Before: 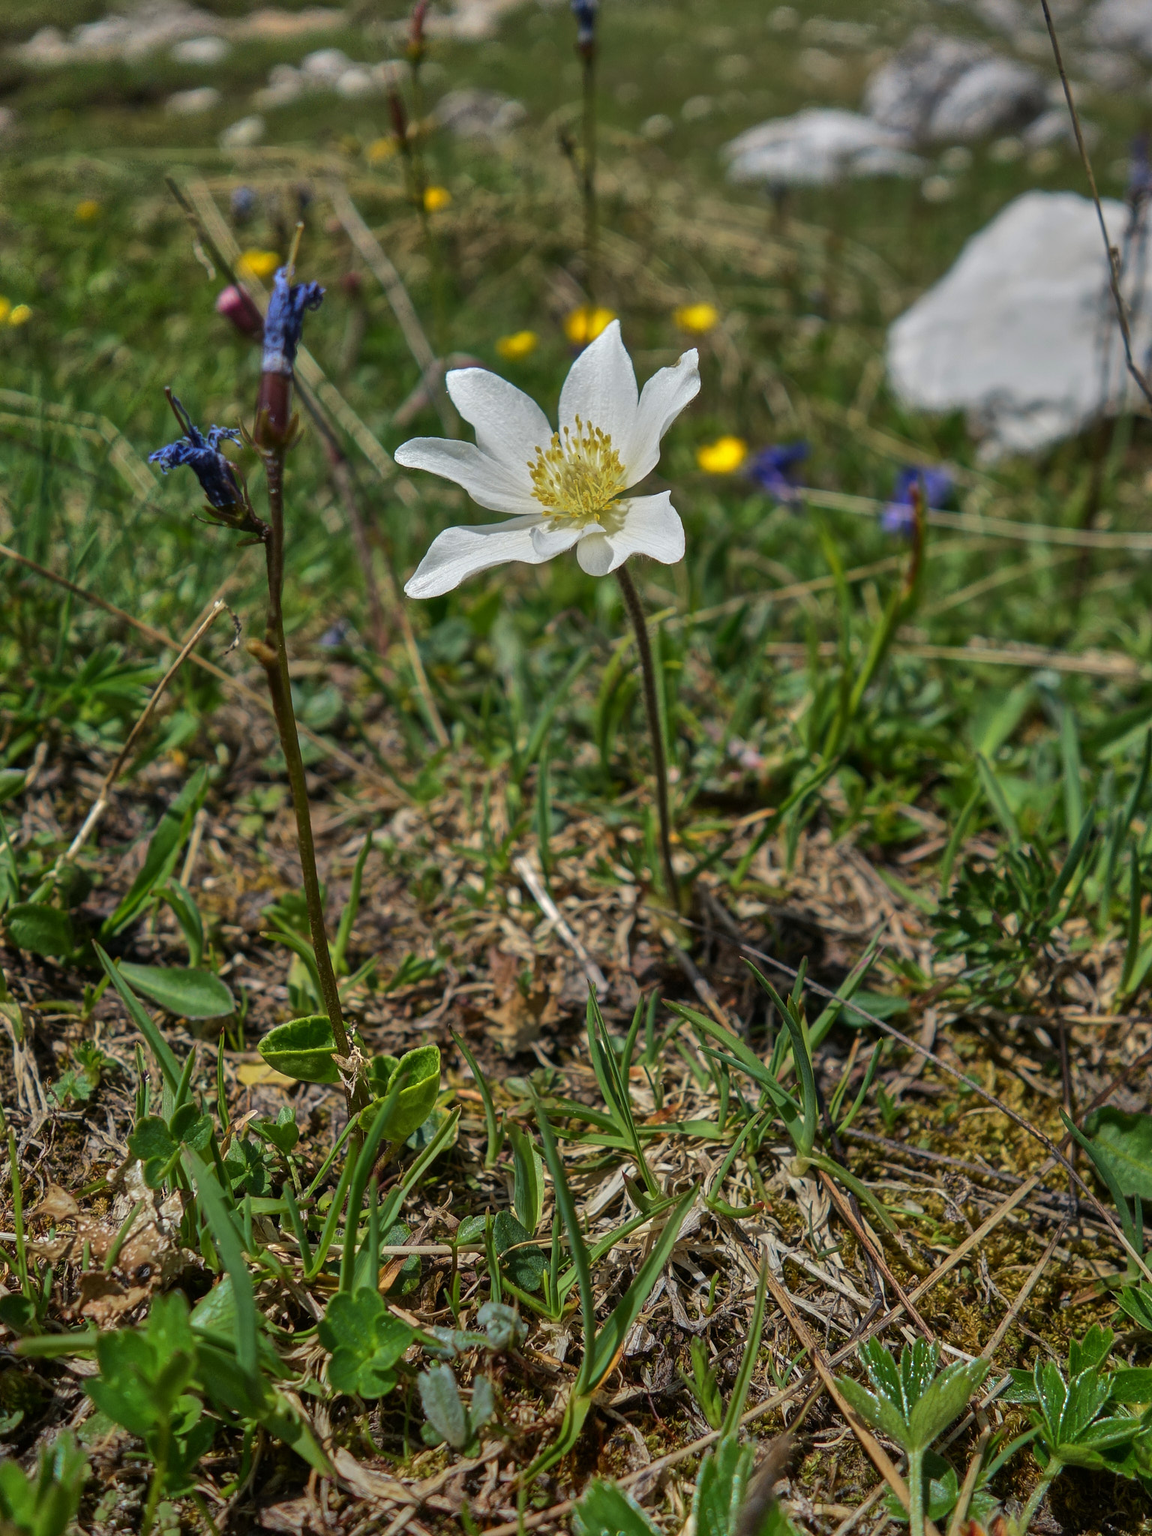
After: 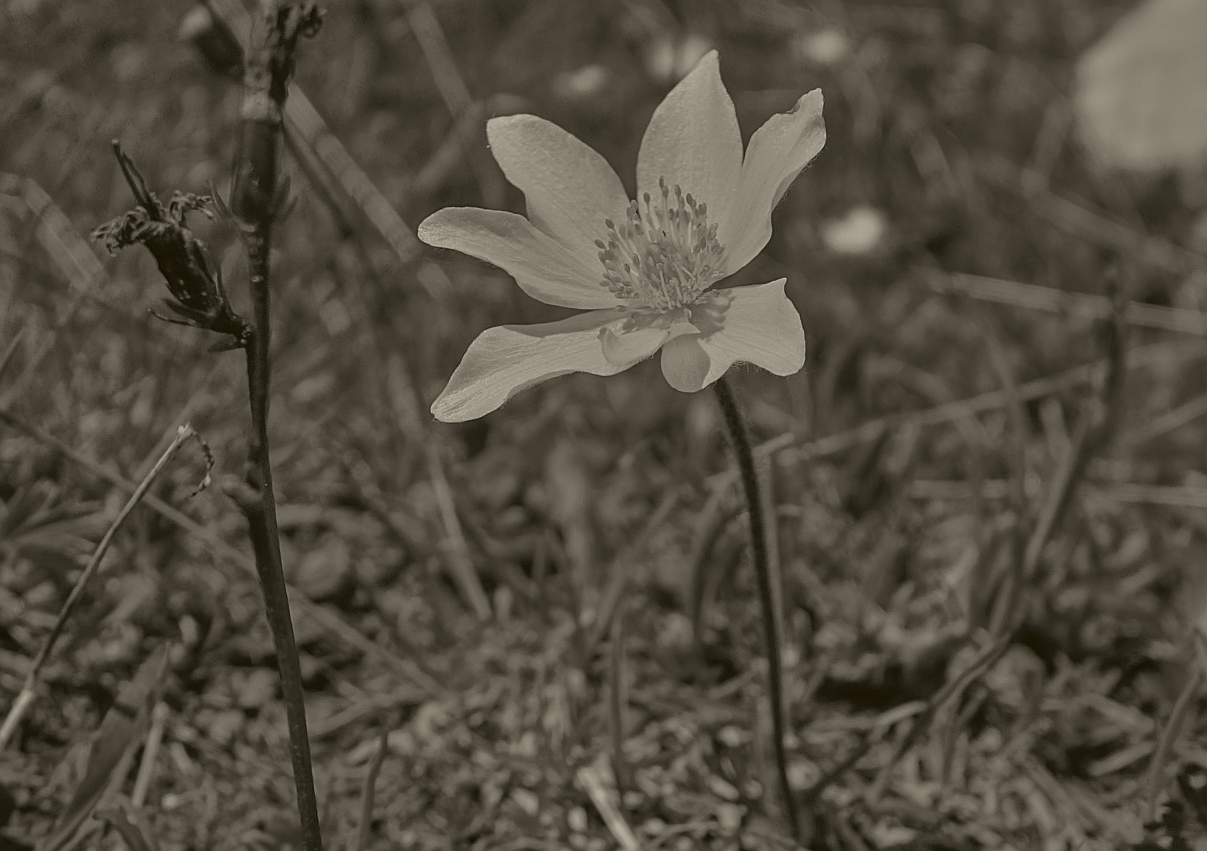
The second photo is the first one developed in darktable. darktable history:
sharpen: on, module defaults
exposure: black level correction 0.01, exposure 0.011 EV, compensate highlight preservation false
crop: left 7.036%, top 18.398%, right 14.379%, bottom 40.043%
colorize: hue 41.44°, saturation 22%, source mix 60%, lightness 10.61%
